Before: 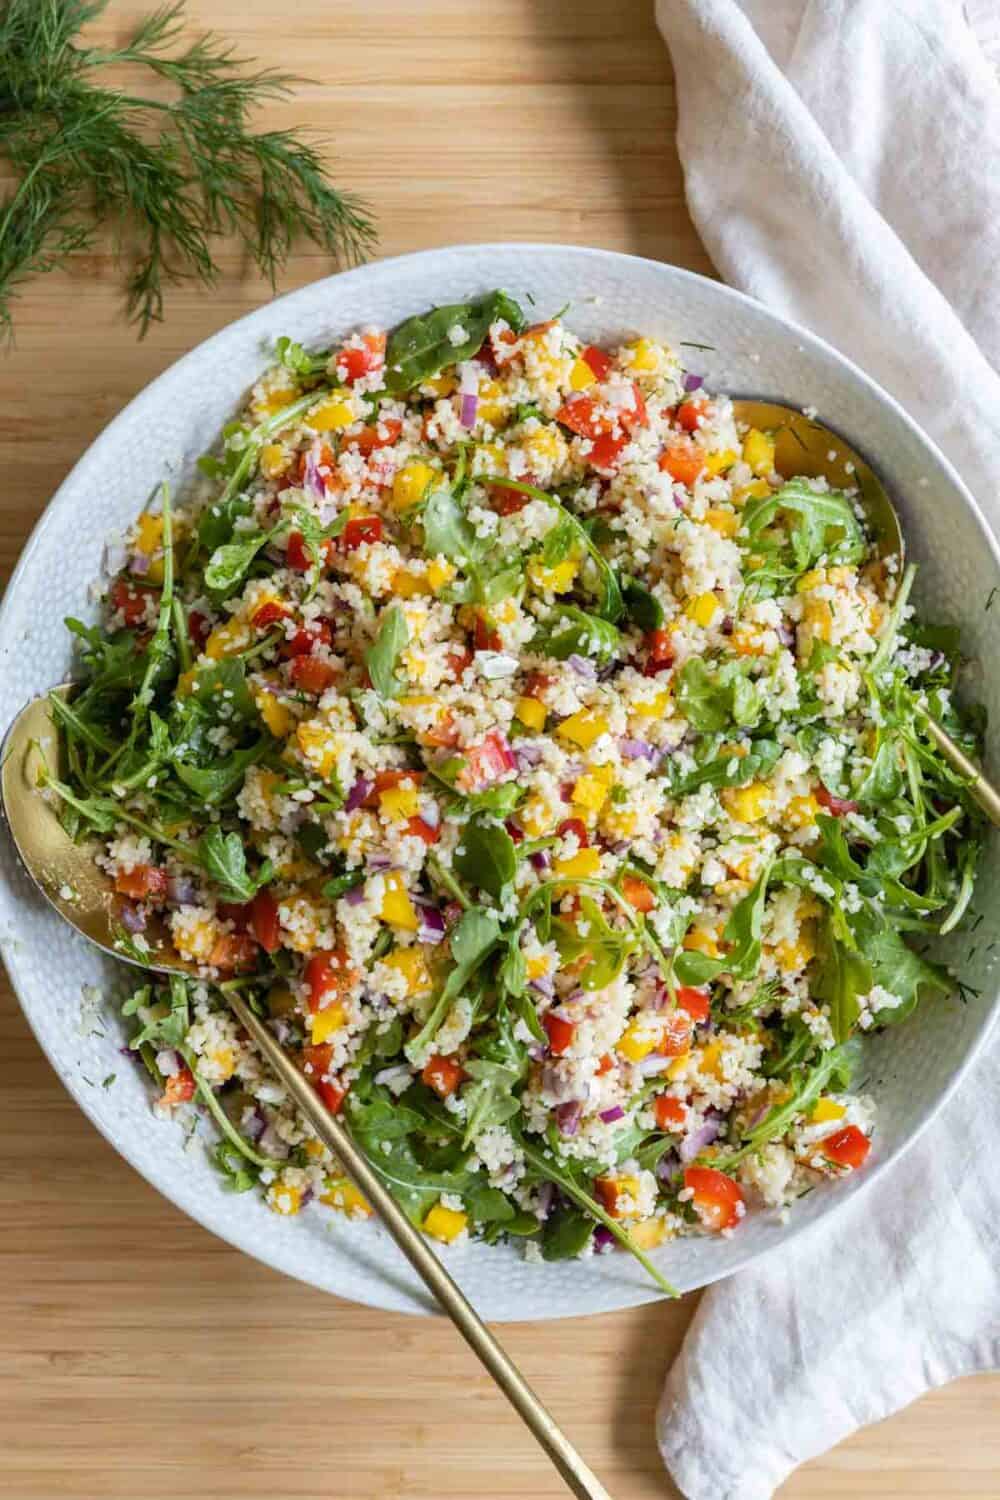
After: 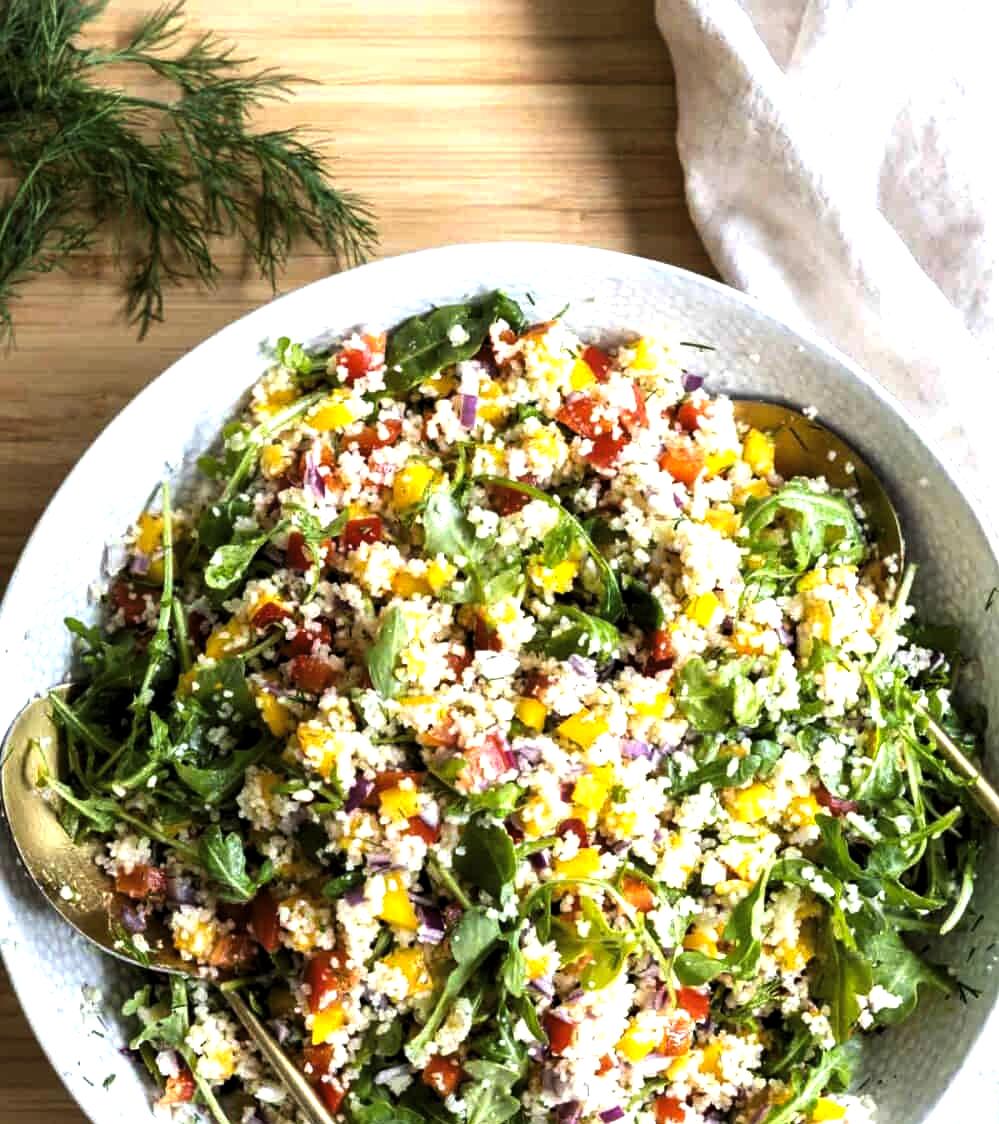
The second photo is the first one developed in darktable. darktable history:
levels: levels [0.044, 0.475, 0.791]
crop: bottom 24.967%
